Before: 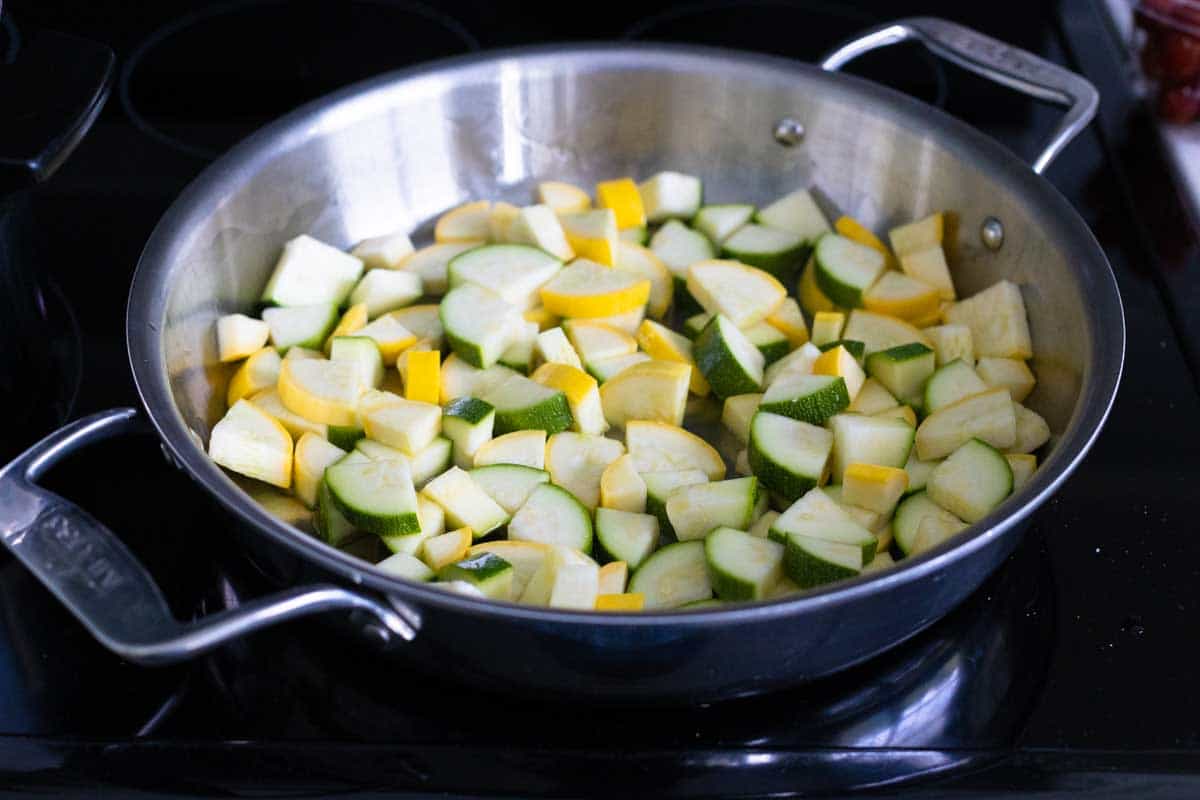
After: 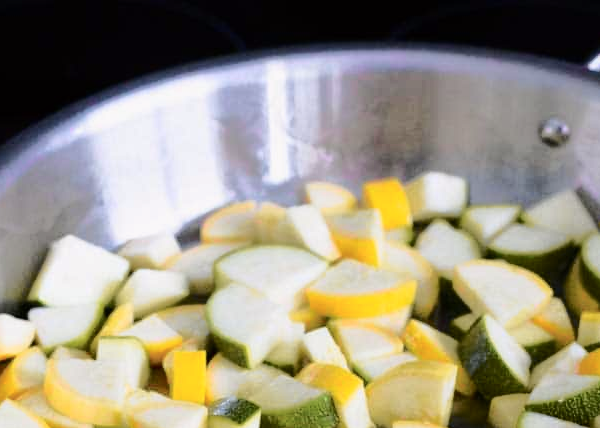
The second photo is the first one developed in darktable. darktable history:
crop: left 19.556%, right 30.401%, bottom 46.458%
tone curve: curves: ch0 [(0, 0) (0.104, 0.061) (0.239, 0.201) (0.327, 0.317) (0.401, 0.443) (0.489, 0.566) (0.65, 0.68) (0.832, 0.858) (1, 0.977)]; ch1 [(0, 0) (0.161, 0.092) (0.35, 0.33) (0.379, 0.401) (0.447, 0.476) (0.495, 0.499) (0.515, 0.518) (0.534, 0.557) (0.602, 0.625) (0.712, 0.706) (1, 1)]; ch2 [(0, 0) (0.359, 0.372) (0.437, 0.437) (0.502, 0.501) (0.55, 0.534) (0.592, 0.601) (0.647, 0.64) (1, 1)], color space Lab, independent channels, preserve colors none
haze removal: strength 0.02, distance 0.25, compatibility mode true, adaptive false
